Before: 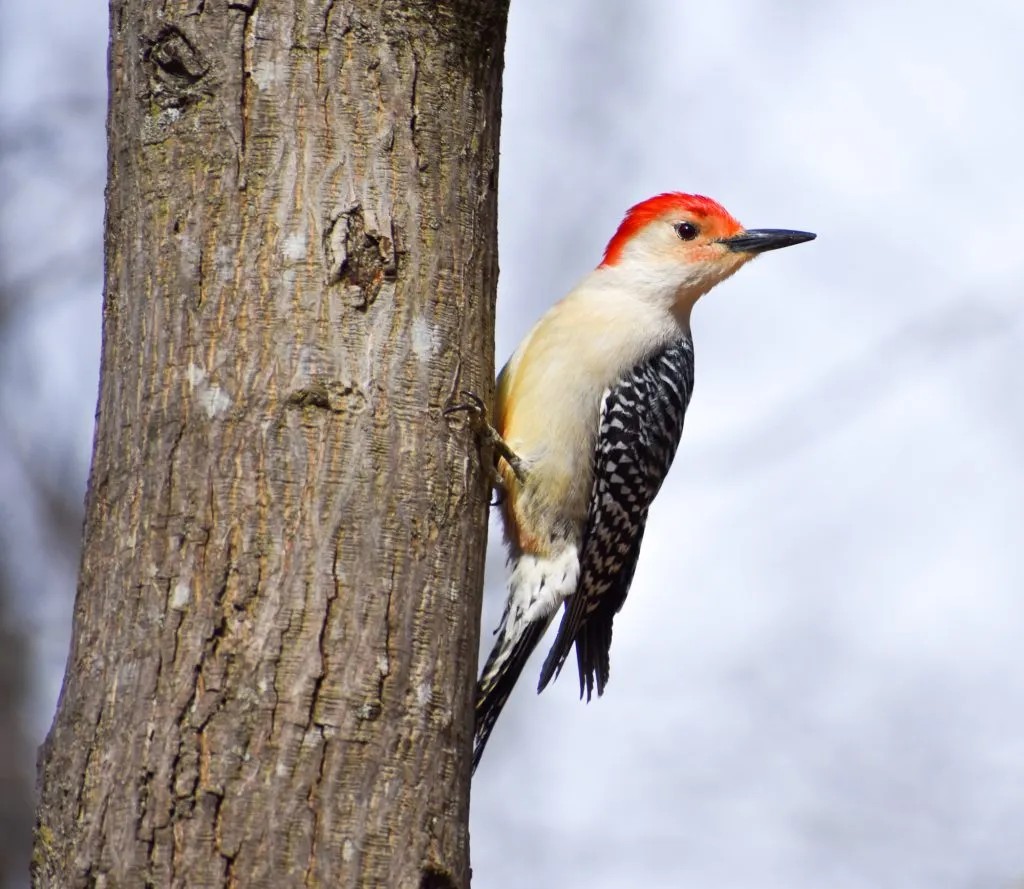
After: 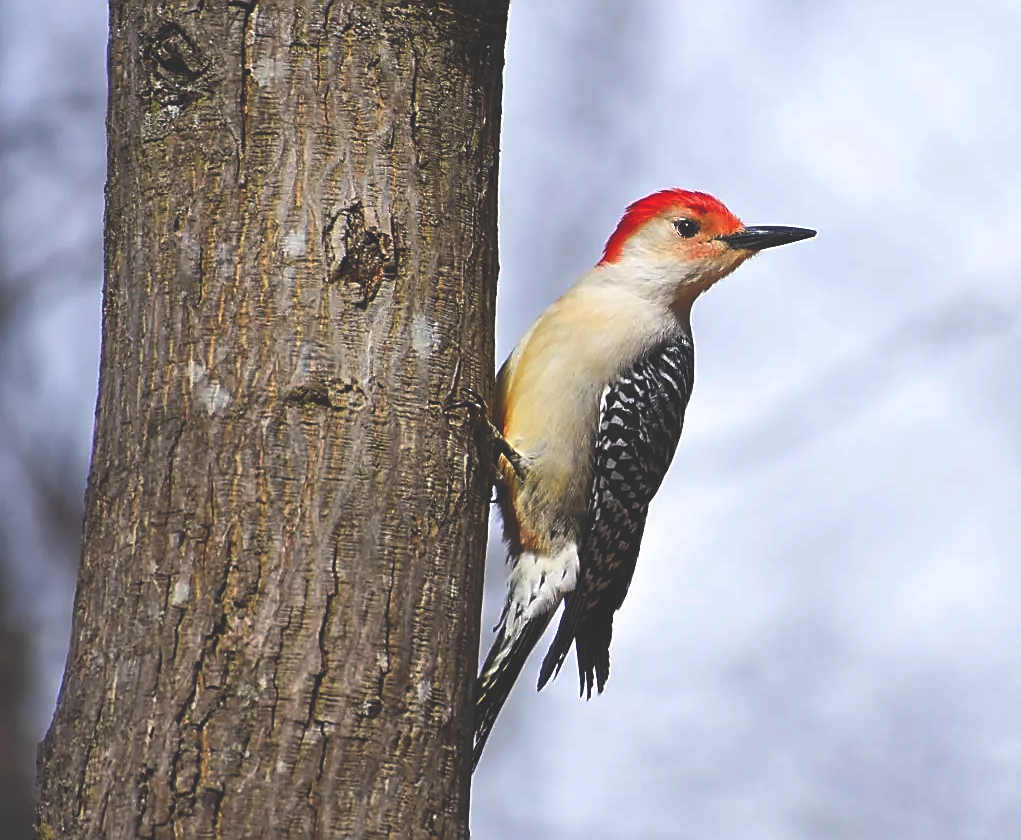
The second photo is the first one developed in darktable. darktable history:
exposure: compensate highlight preservation false
rgb curve: curves: ch0 [(0, 0.186) (0.314, 0.284) (0.775, 0.708) (1, 1)], compensate middle gray true, preserve colors none
crop: top 0.448%, right 0.264%, bottom 5.045%
sharpen: radius 1.4, amount 1.25, threshold 0.7
